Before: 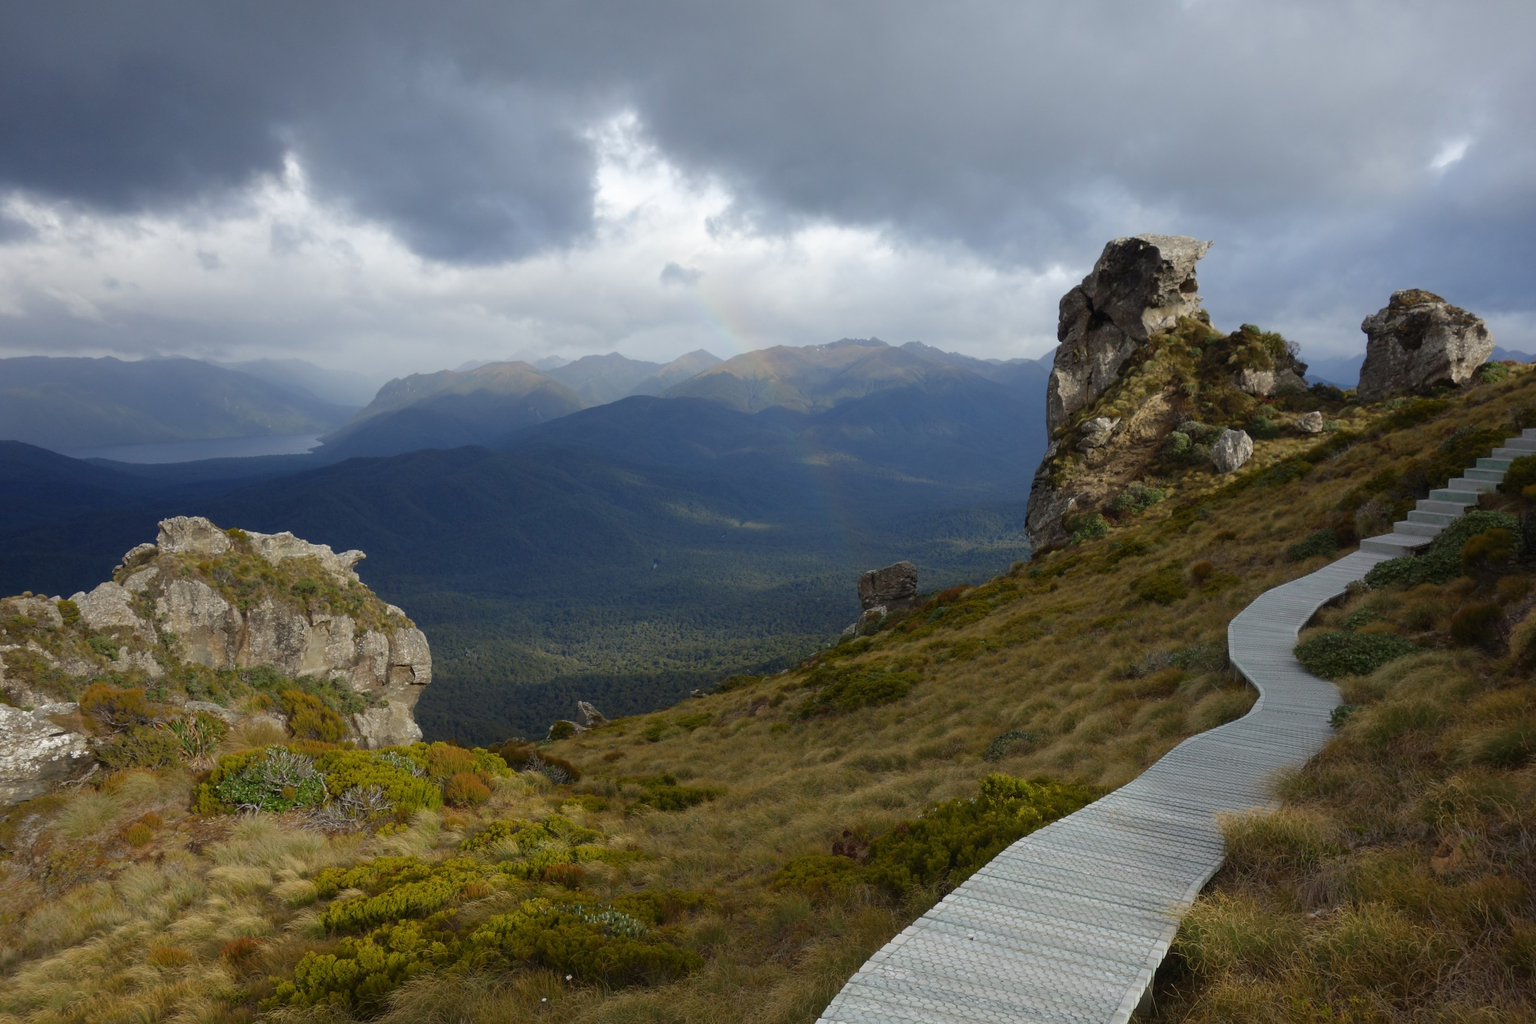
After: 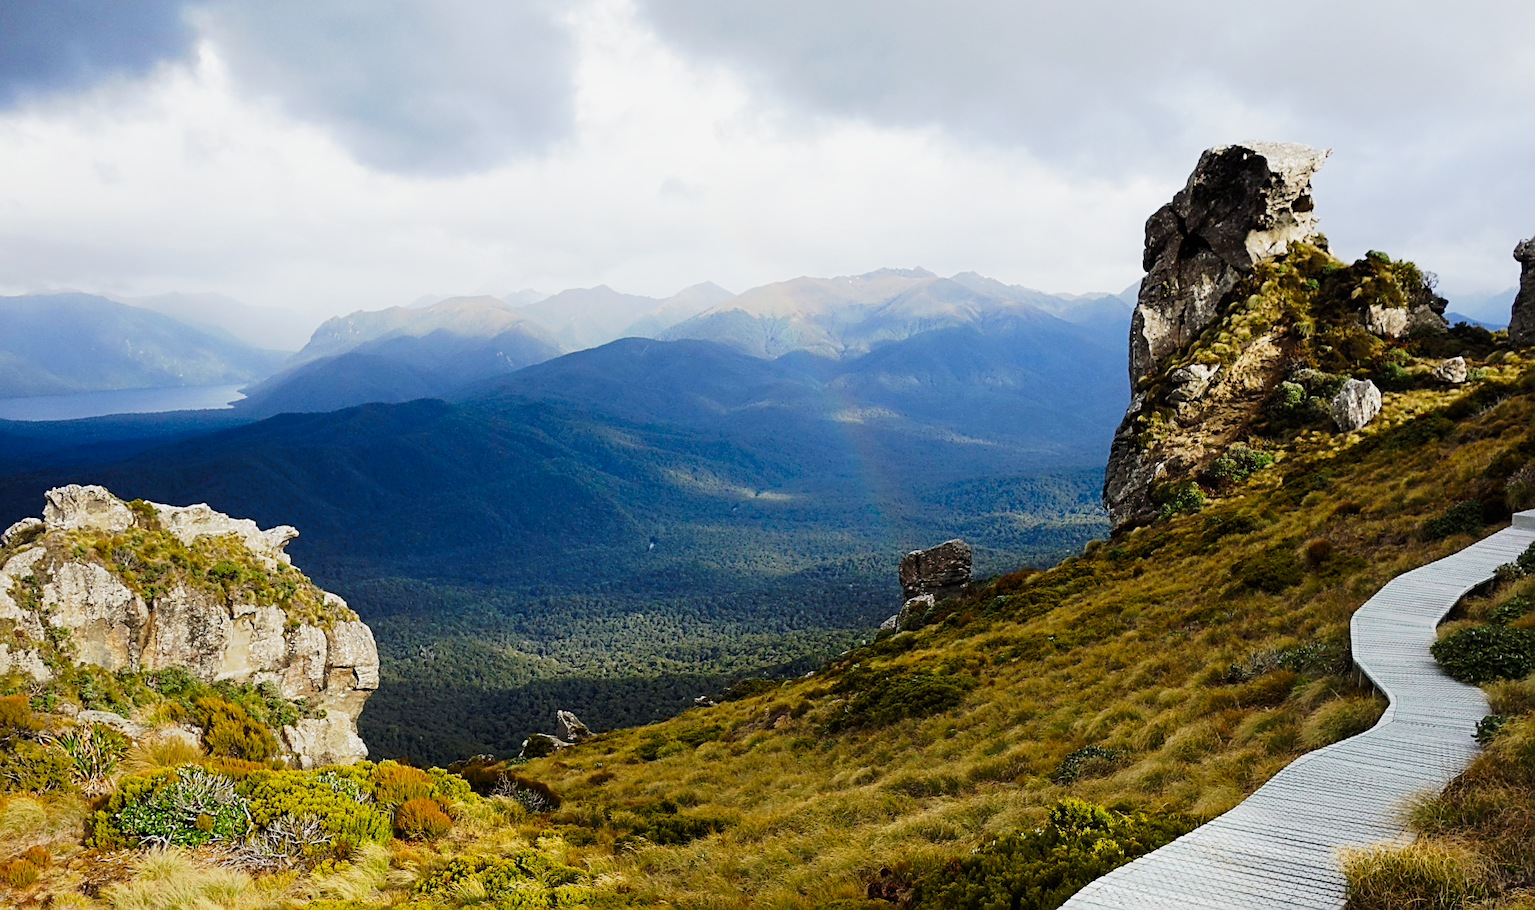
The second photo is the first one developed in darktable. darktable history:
sharpen: radius 2.834, amount 0.728
color correction: highlights b* 0.011
crop: left 7.908%, top 11.661%, right 10.122%, bottom 15.443%
tone curve: curves: ch0 [(0, 0) (0.003, 0.003) (0.011, 0.013) (0.025, 0.029) (0.044, 0.052) (0.069, 0.081) (0.1, 0.116) (0.136, 0.158) (0.177, 0.207) (0.224, 0.268) (0.277, 0.373) (0.335, 0.465) (0.399, 0.565) (0.468, 0.674) (0.543, 0.79) (0.623, 0.853) (0.709, 0.918) (0.801, 0.956) (0.898, 0.977) (1, 1)], preserve colors none
filmic rgb: black relative exposure -7.17 EV, white relative exposure 5.34 EV, hardness 3.02, add noise in highlights 0.002, preserve chrominance no, color science v3 (2019), use custom middle-gray values true, contrast in highlights soft
